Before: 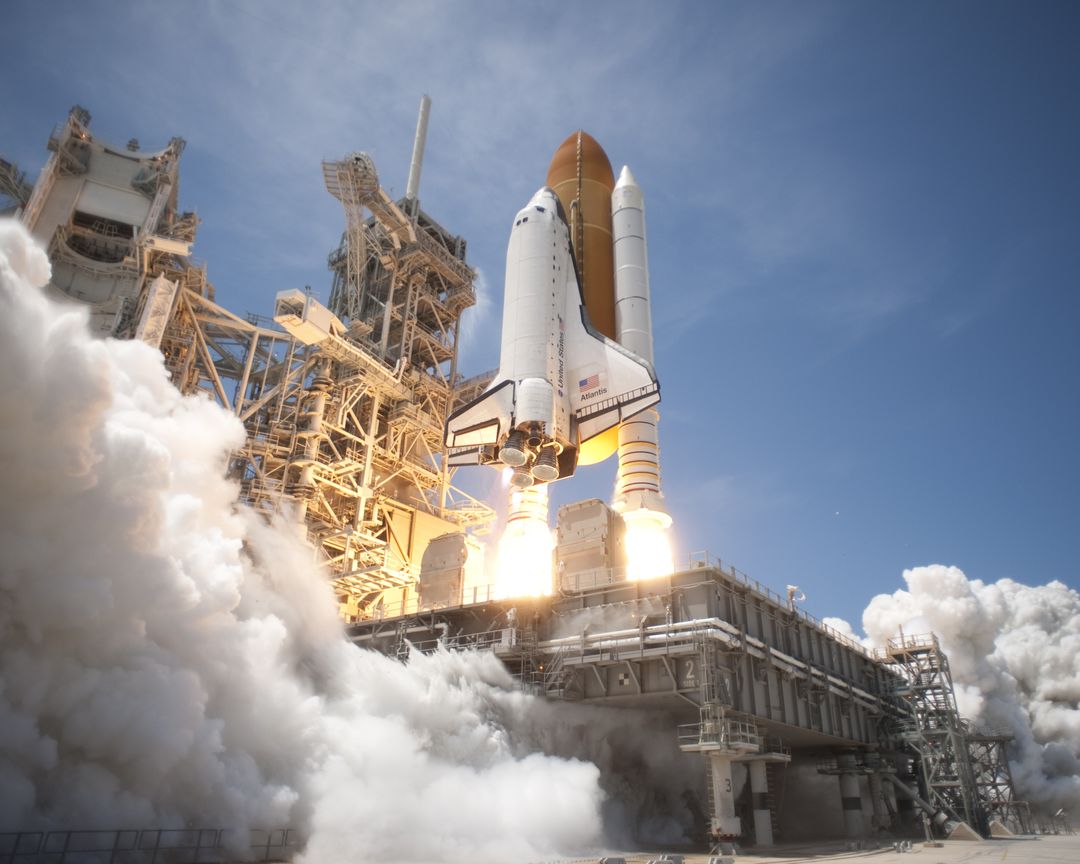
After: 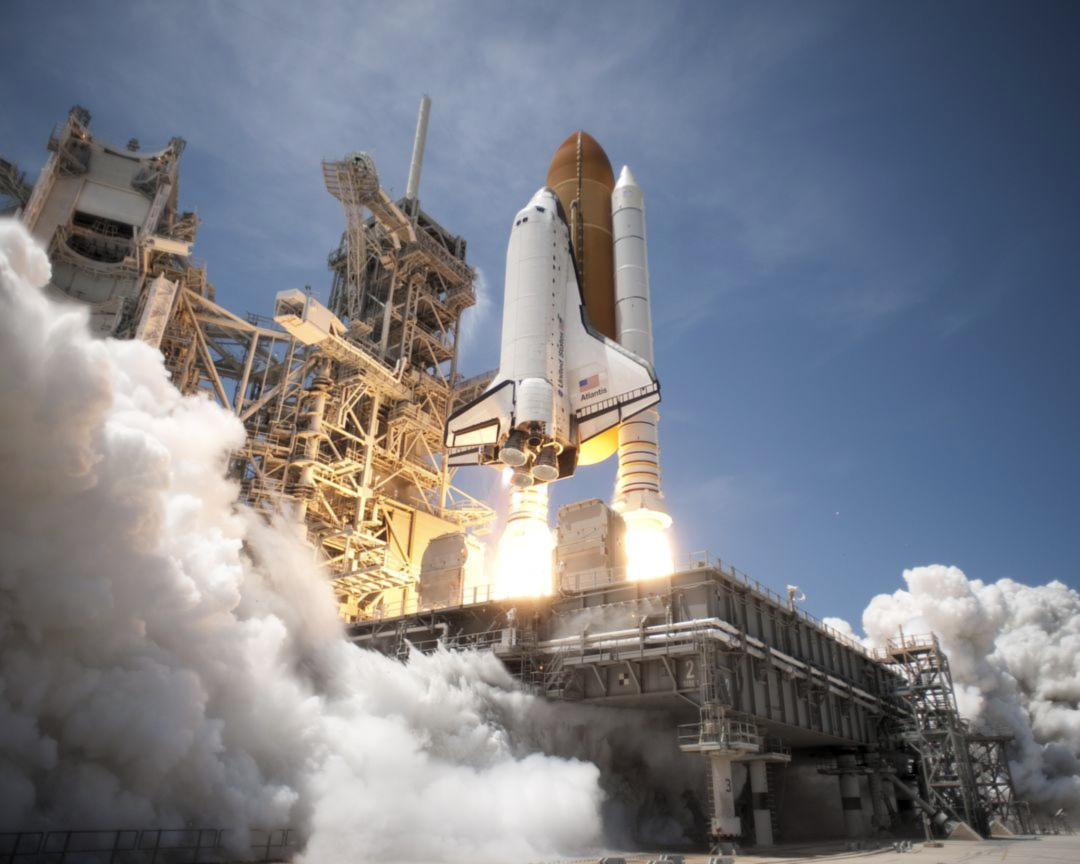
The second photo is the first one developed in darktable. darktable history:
levels: mode automatic, black 0.023%, white 99.97%, levels [0.062, 0.494, 0.925]
lowpass: radius 0.5, unbound 0
